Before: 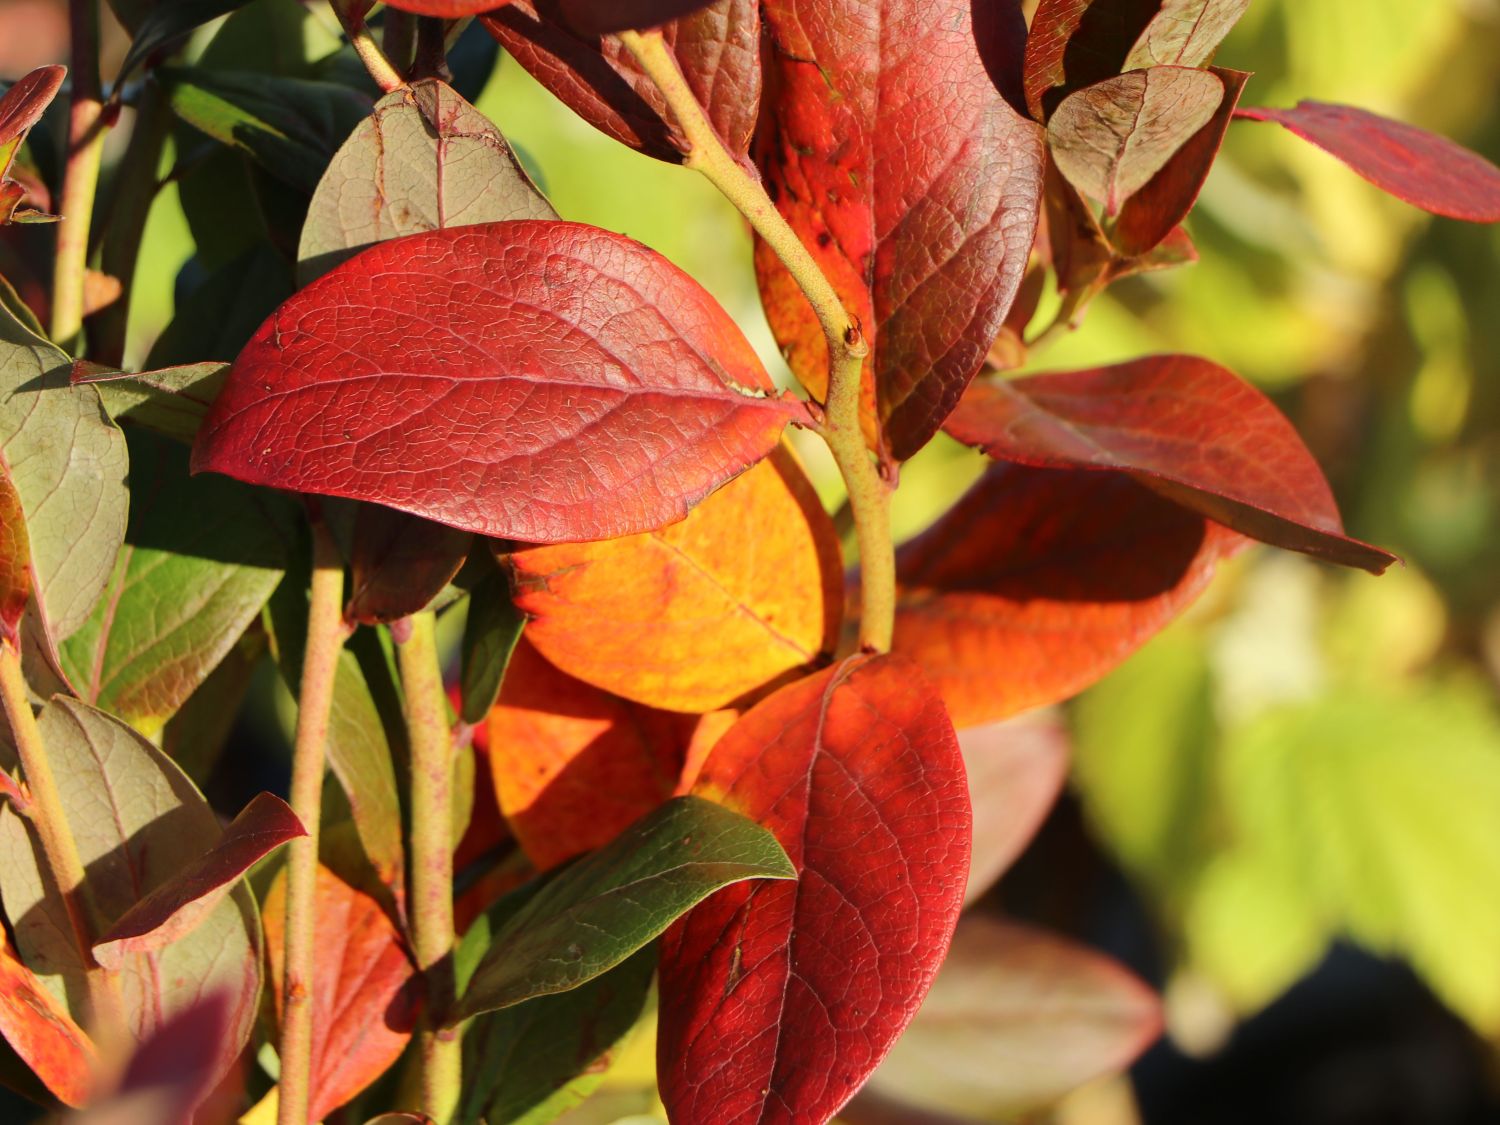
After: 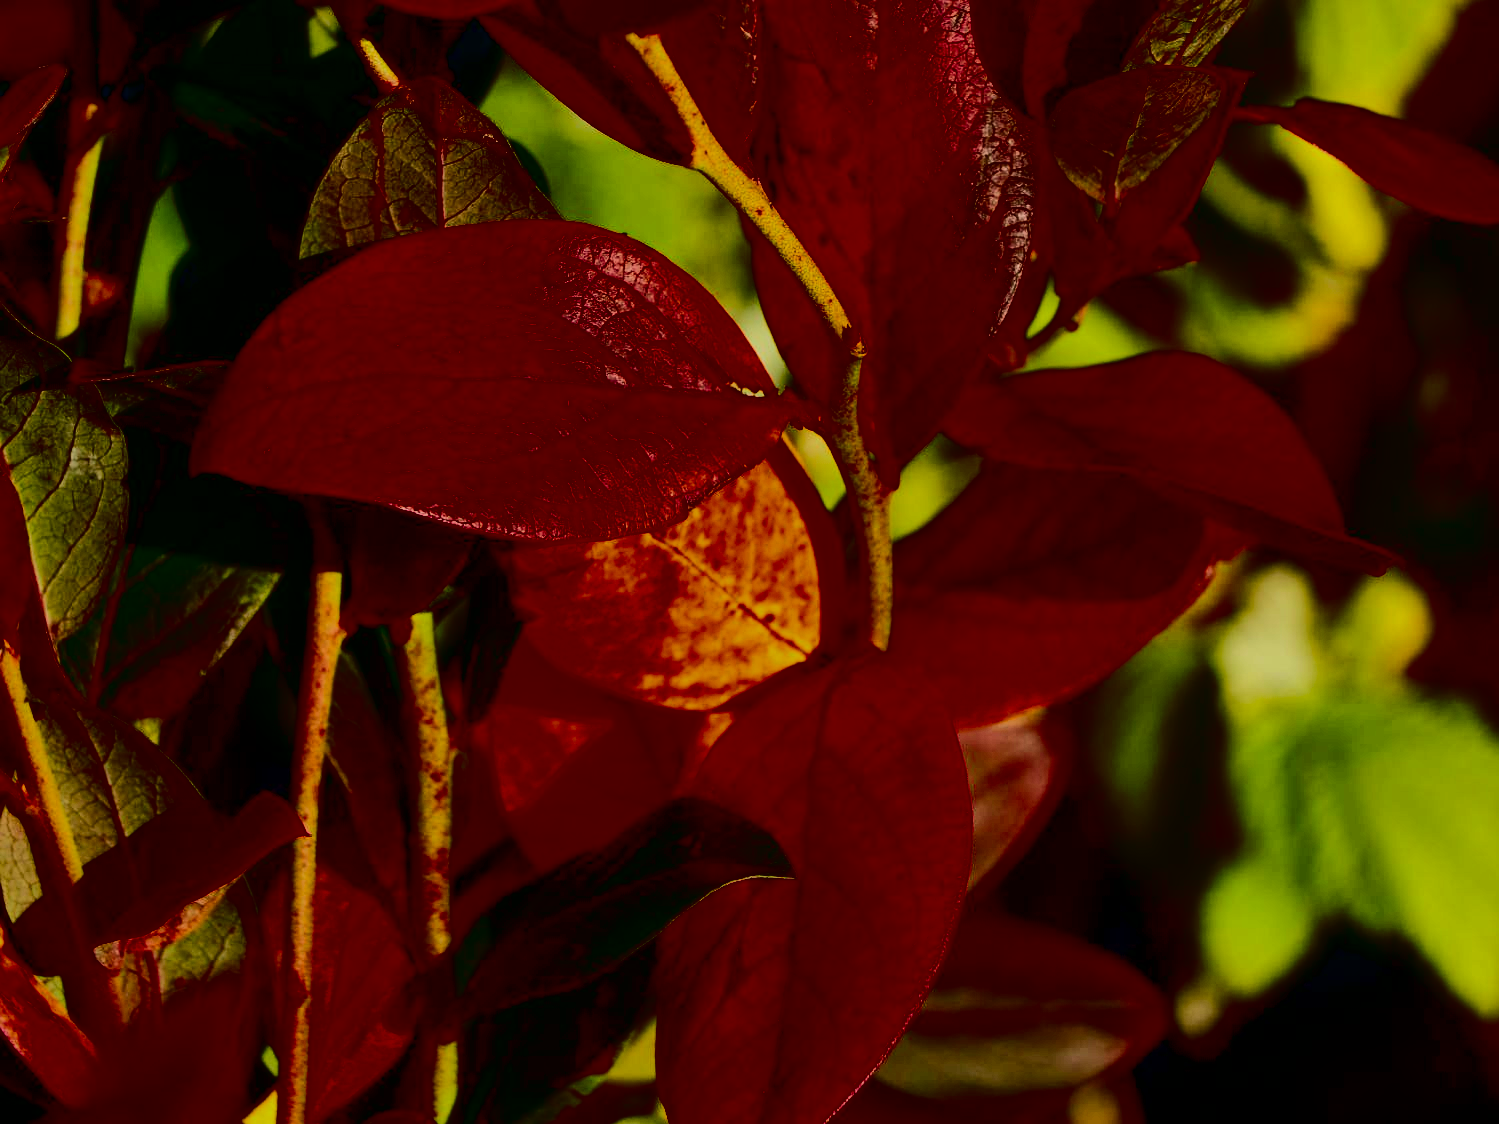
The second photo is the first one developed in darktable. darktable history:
exposure: exposure -1 EV, compensate highlight preservation false
shadows and highlights: shadows -20, white point adjustment -2, highlights -35
tone curve: curves: ch0 [(0.003, 0) (0.066, 0.023) (0.149, 0.094) (0.264, 0.238) (0.395, 0.401) (0.517, 0.553) (0.716, 0.743) (0.813, 0.846) (1, 1)]; ch1 [(0, 0) (0.164, 0.115) (0.337, 0.332) (0.39, 0.398) (0.464, 0.461) (0.501, 0.5) (0.521, 0.529) (0.571, 0.588) (0.652, 0.681) (0.733, 0.749) (0.811, 0.796) (1, 1)]; ch2 [(0, 0) (0.337, 0.382) (0.464, 0.476) (0.501, 0.502) (0.527, 0.54) (0.556, 0.567) (0.6, 0.59) (0.687, 0.675) (1, 1)], color space Lab, independent channels, preserve colors none
contrast brightness saturation: contrast 0.77, brightness -1, saturation 1
